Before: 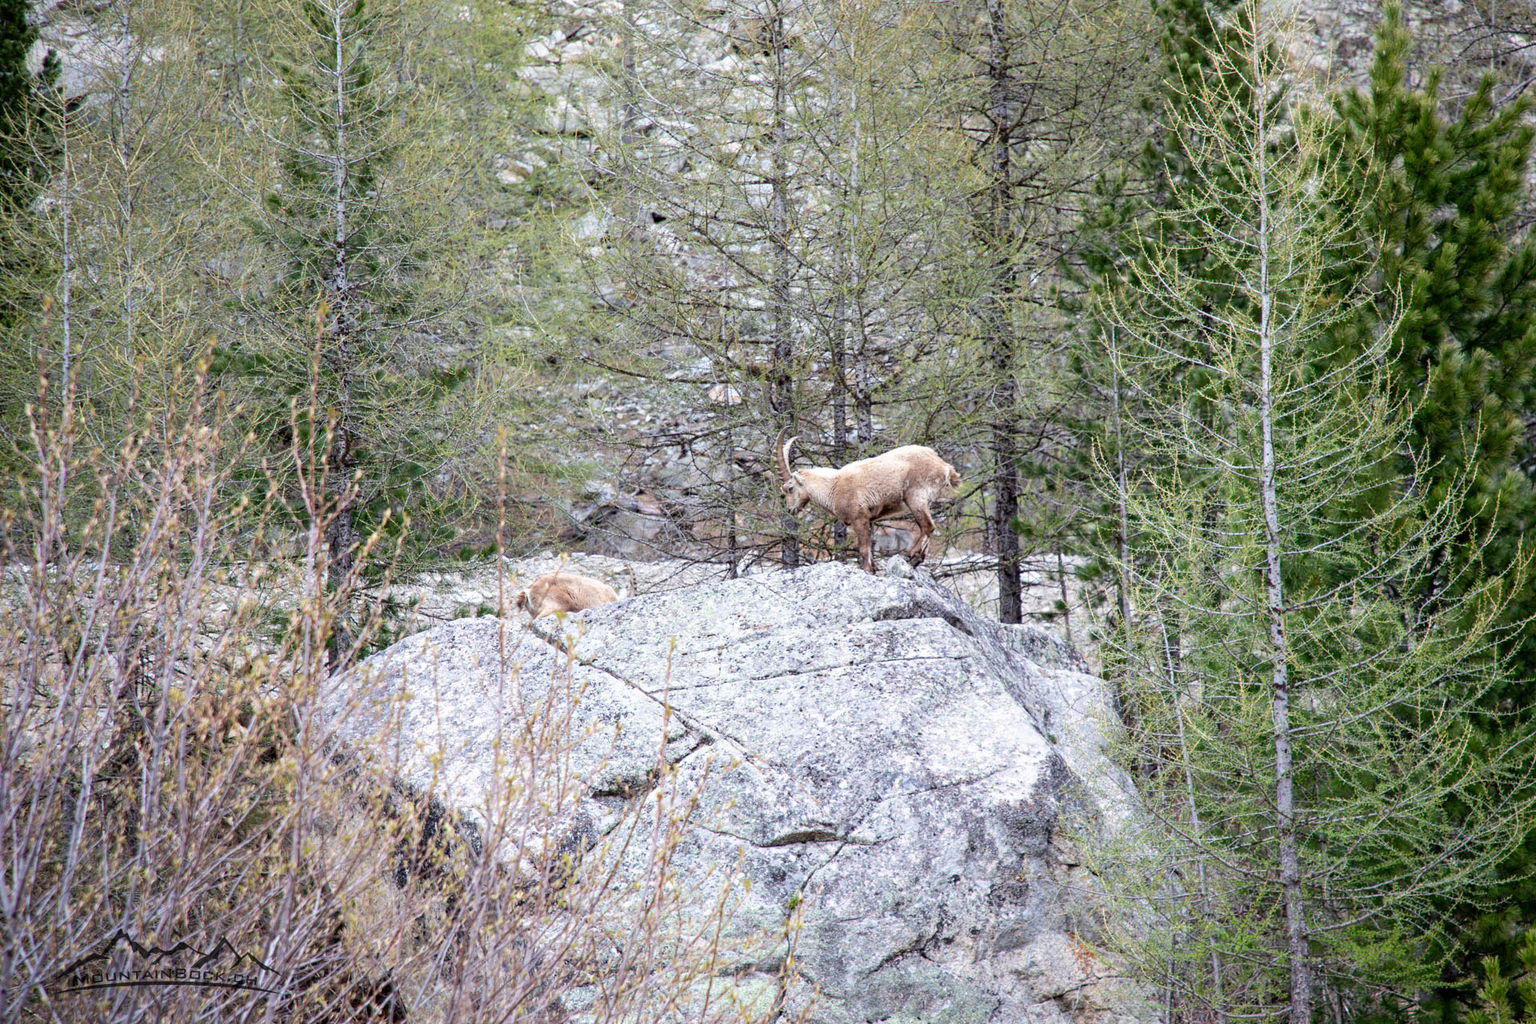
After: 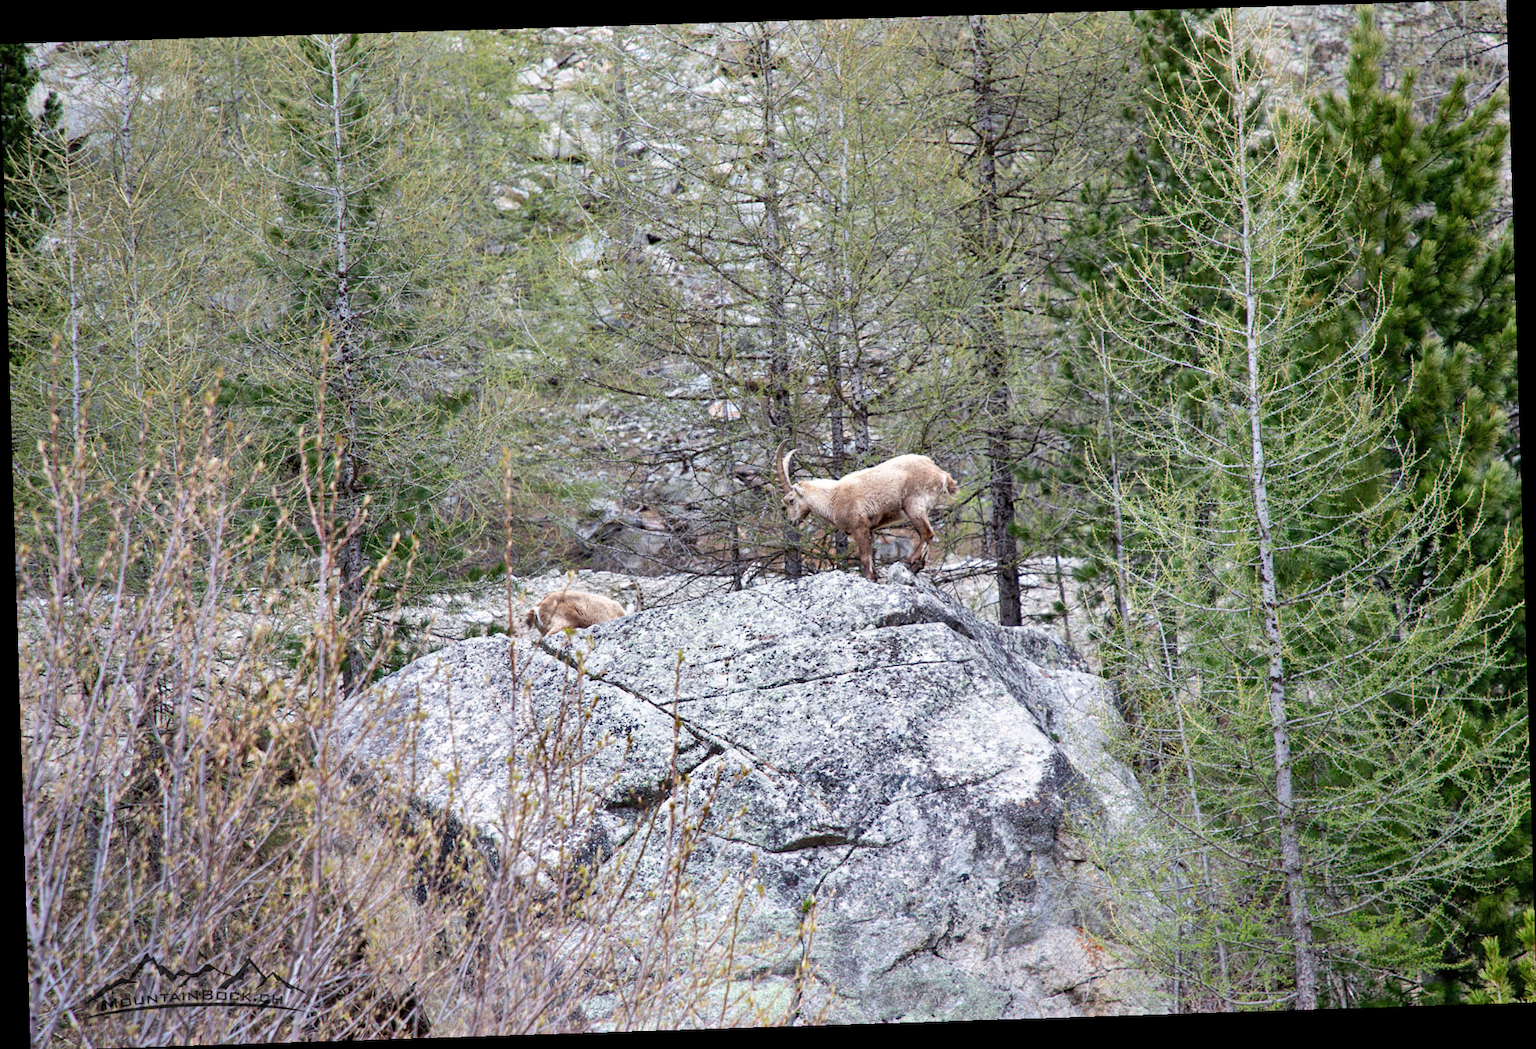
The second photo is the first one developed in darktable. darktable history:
rotate and perspective: rotation -1.77°, lens shift (horizontal) 0.004, automatic cropping off
shadows and highlights: radius 108.52, shadows 40.68, highlights -72.88, low approximation 0.01, soften with gaussian
